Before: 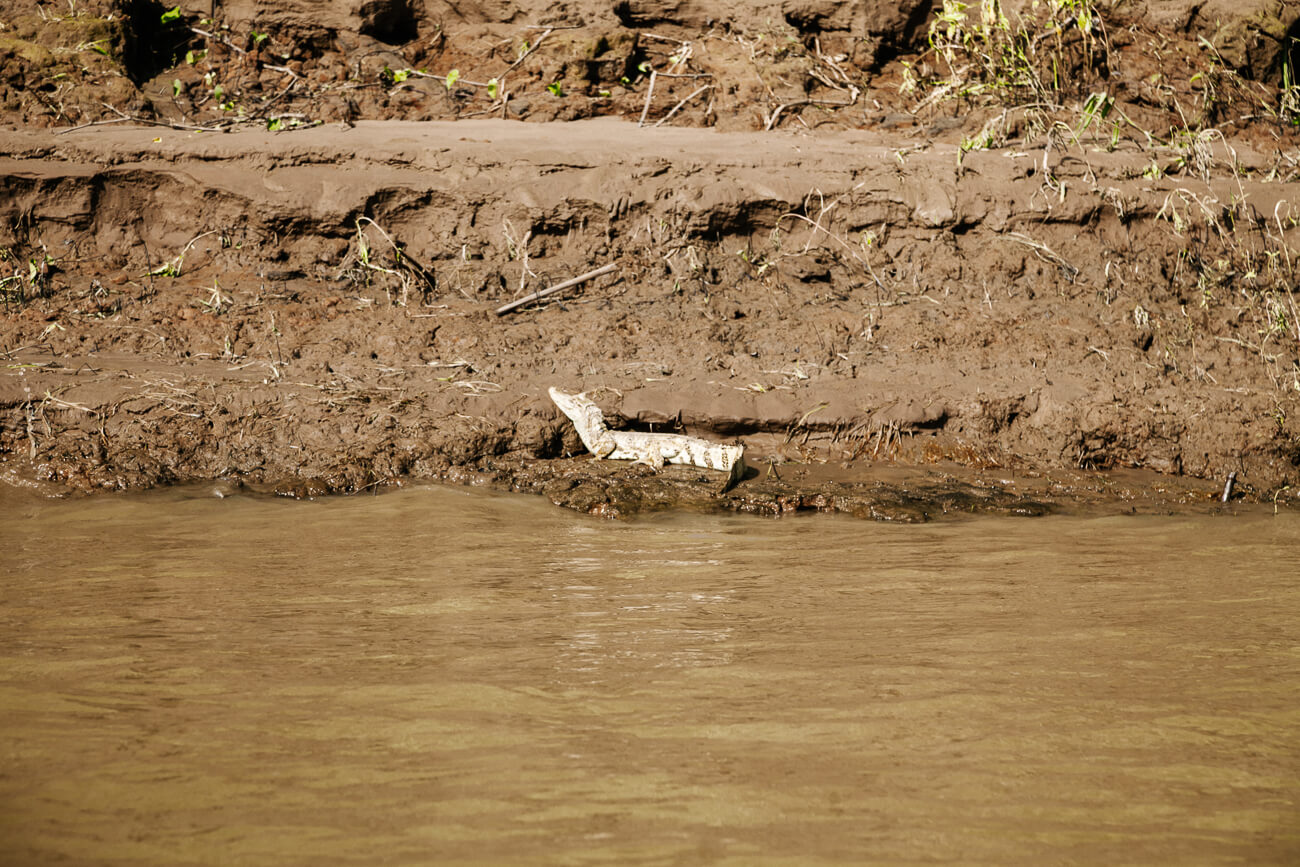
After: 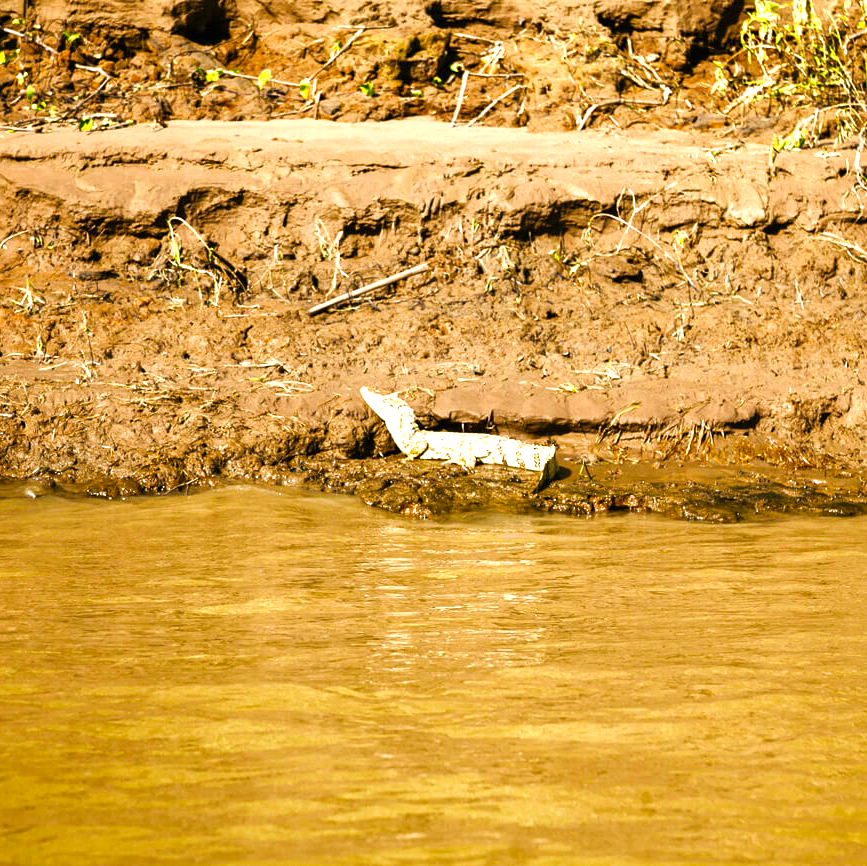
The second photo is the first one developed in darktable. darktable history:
crop and rotate: left 14.502%, right 18.777%
color balance rgb: linear chroma grading › shadows 19.641%, linear chroma grading › highlights 2.749%, linear chroma grading › mid-tones 10.532%, perceptual saturation grading › global saturation 0.272%, perceptual brilliance grading › global brilliance 29.638%, global vibrance 43.534%
